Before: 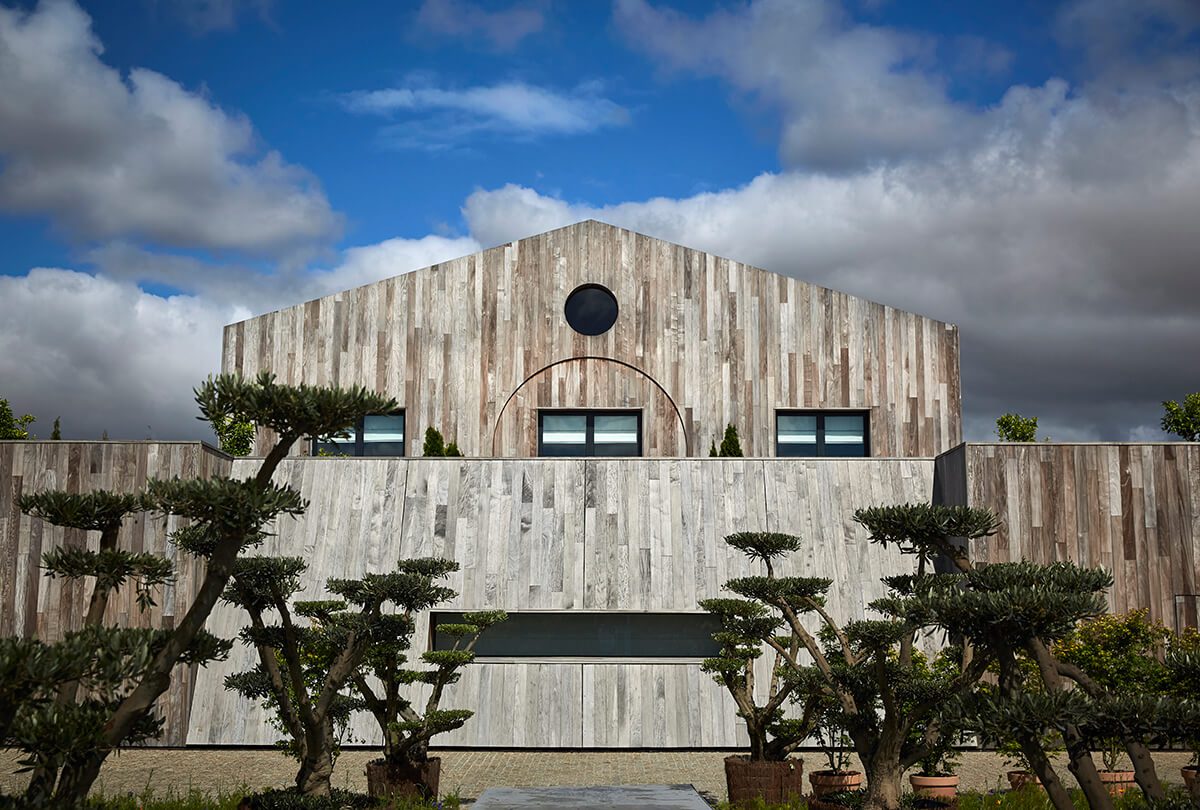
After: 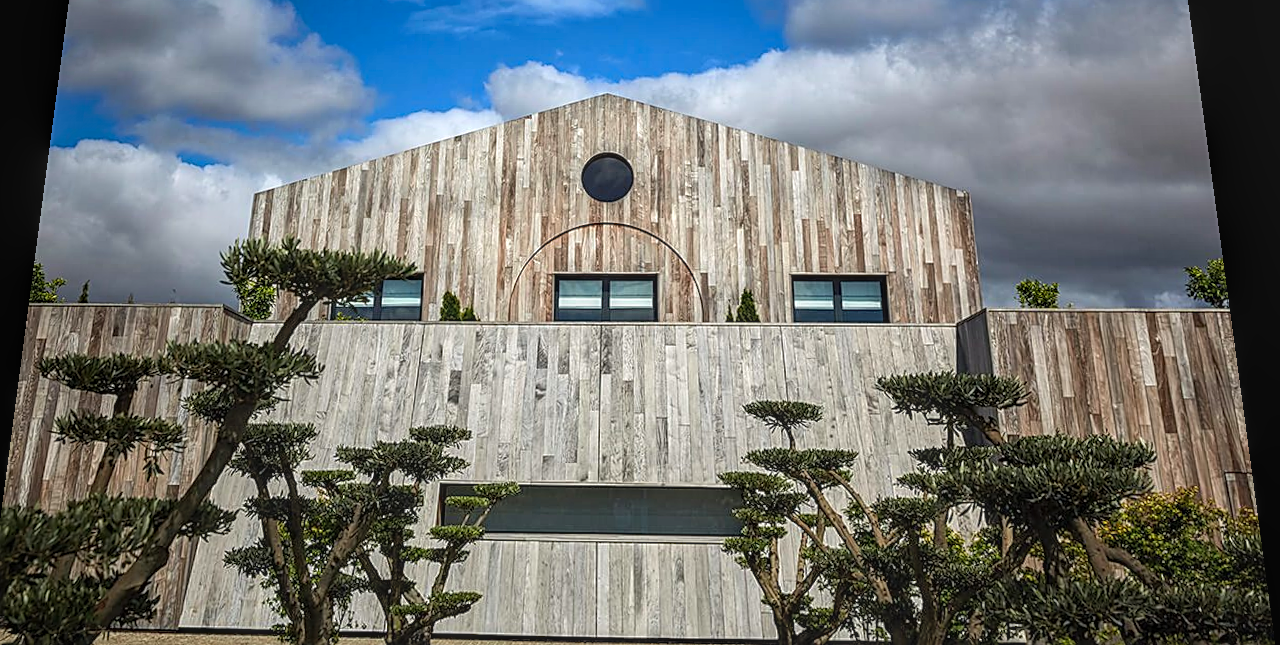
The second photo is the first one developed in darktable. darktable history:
rotate and perspective: rotation 0.128°, lens shift (vertical) -0.181, lens shift (horizontal) -0.044, shear 0.001, automatic cropping off
contrast brightness saturation: contrast 0.07, brightness 0.08, saturation 0.18
local contrast: highlights 0%, shadows 0%, detail 133%
crop and rotate: left 1.814%, top 12.818%, right 0.25%, bottom 9.225%
sharpen: on, module defaults
